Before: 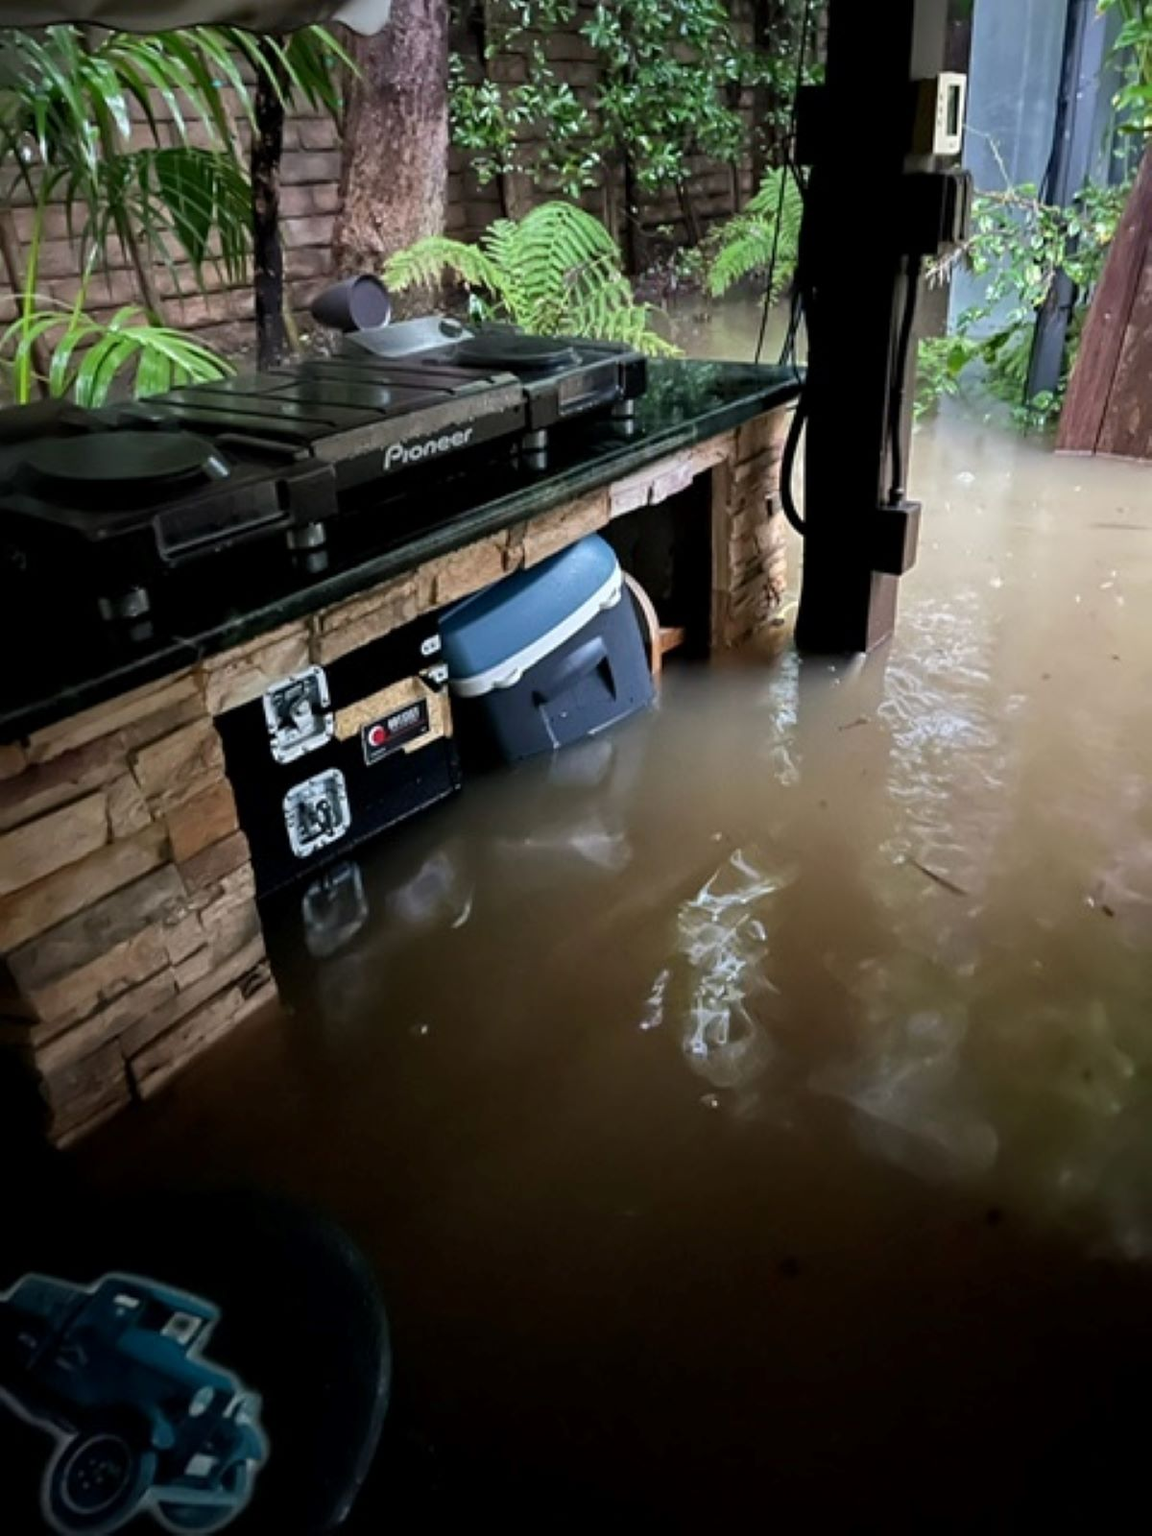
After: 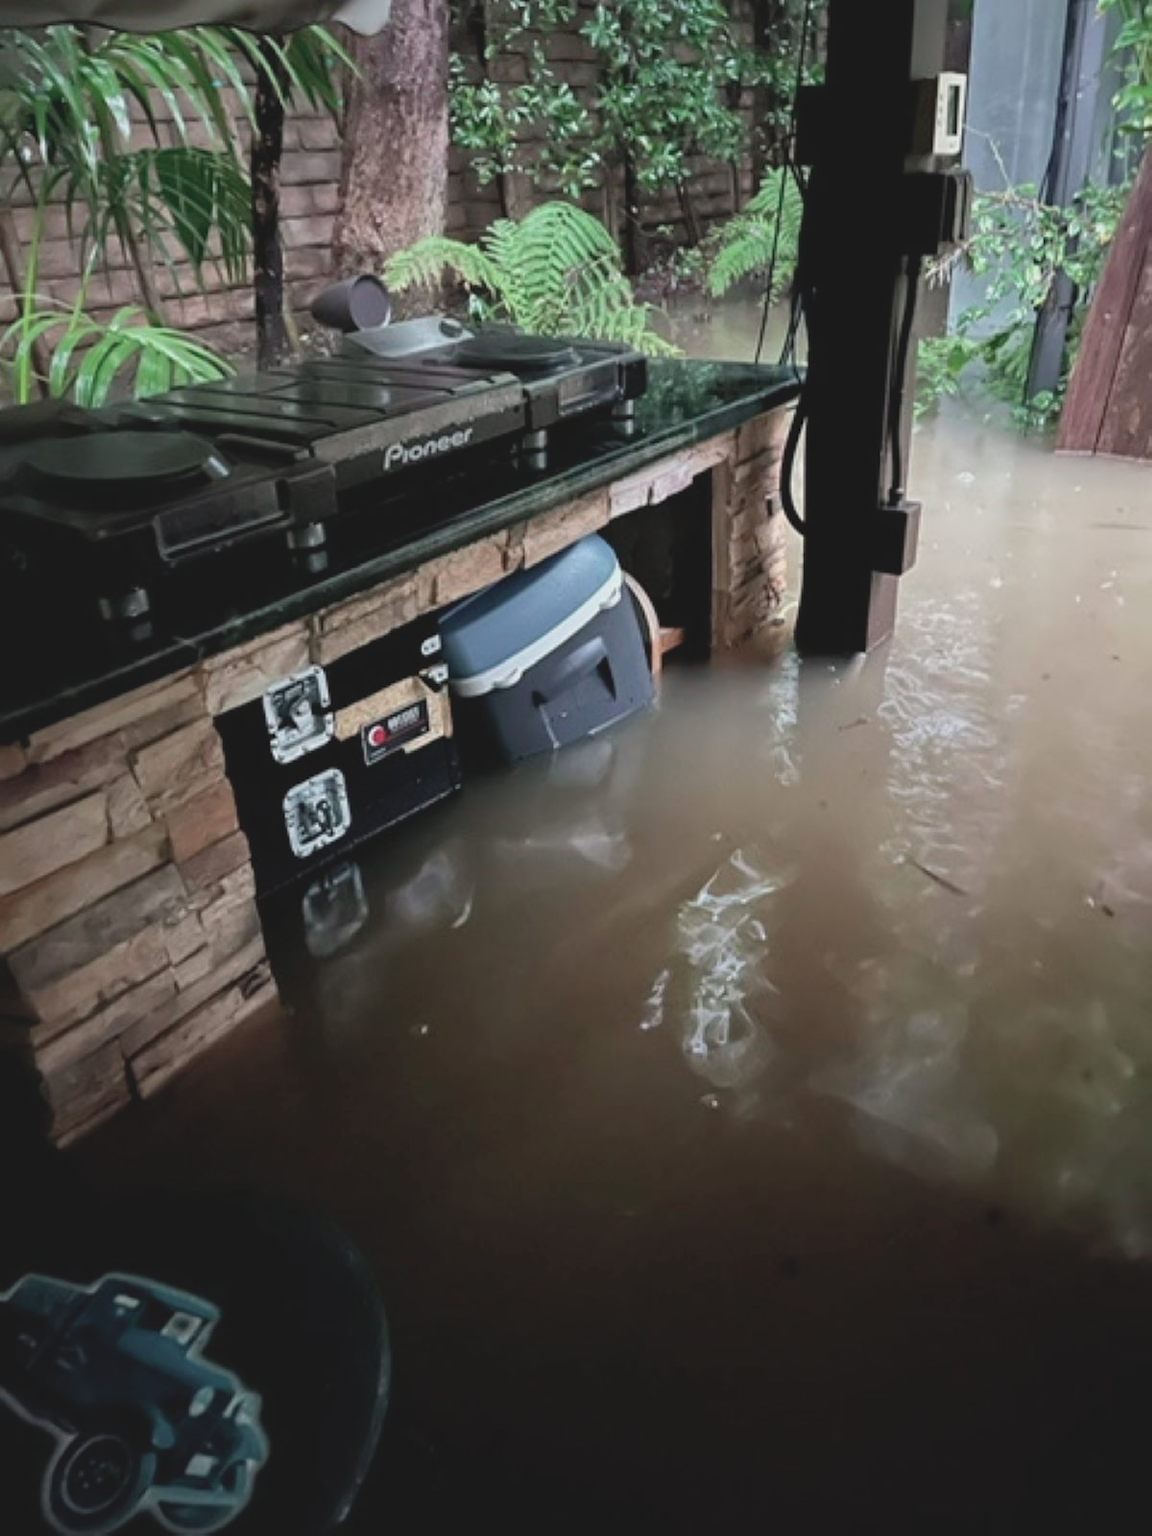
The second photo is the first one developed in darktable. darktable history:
color contrast: blue-yellow contrast 0.7
contrast brightness saturation: contrast -0.15, brightness 0.05, saturation -0.12
